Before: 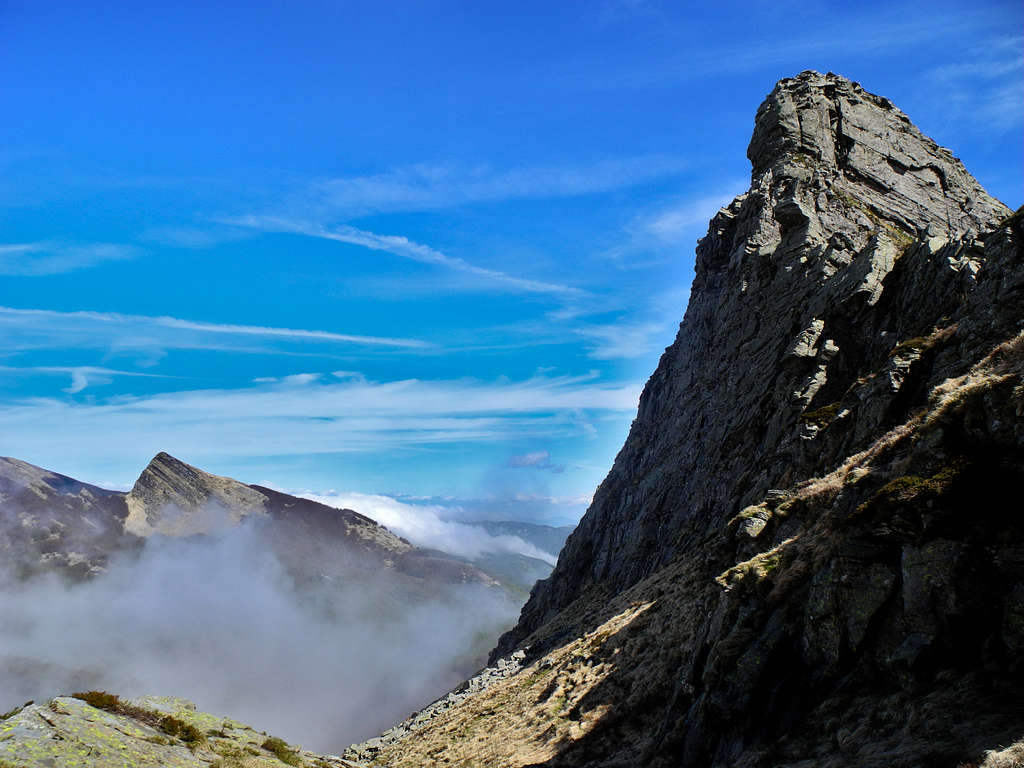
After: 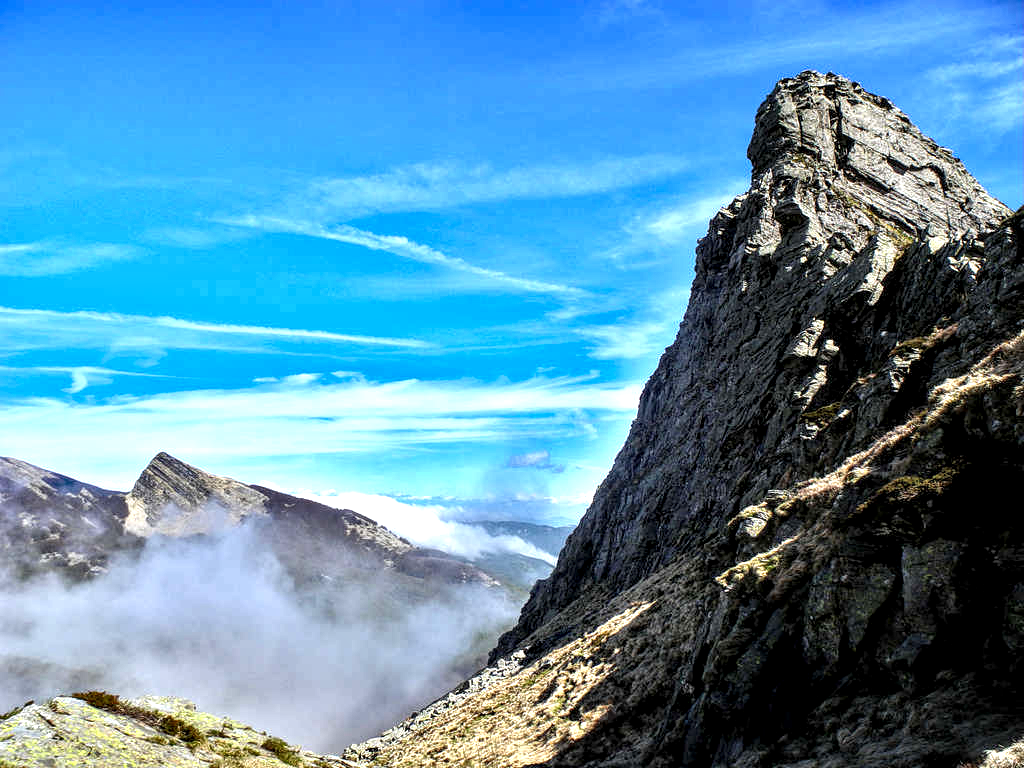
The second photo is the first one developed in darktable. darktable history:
exposure: black level correction 0, exposure 0.845 EV, compensate highlight preservation false
local contrast: highlights 77%, shadows 56%, detail 175%, midtone range 0.434
